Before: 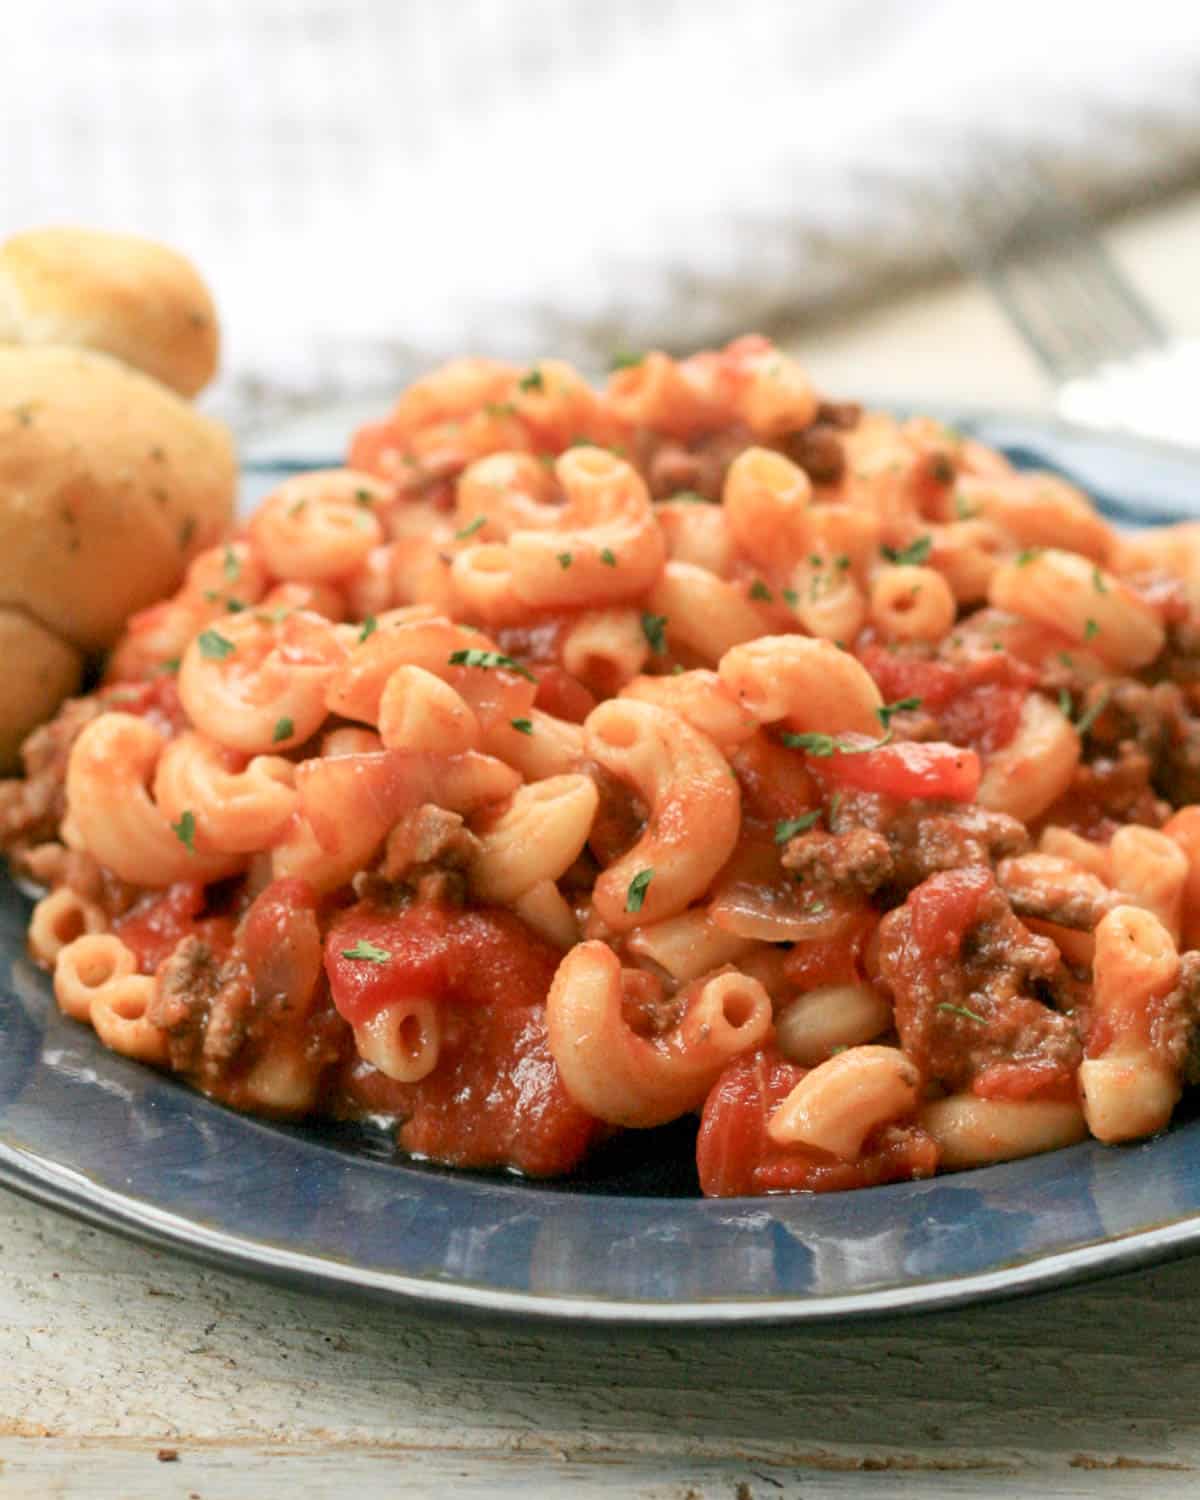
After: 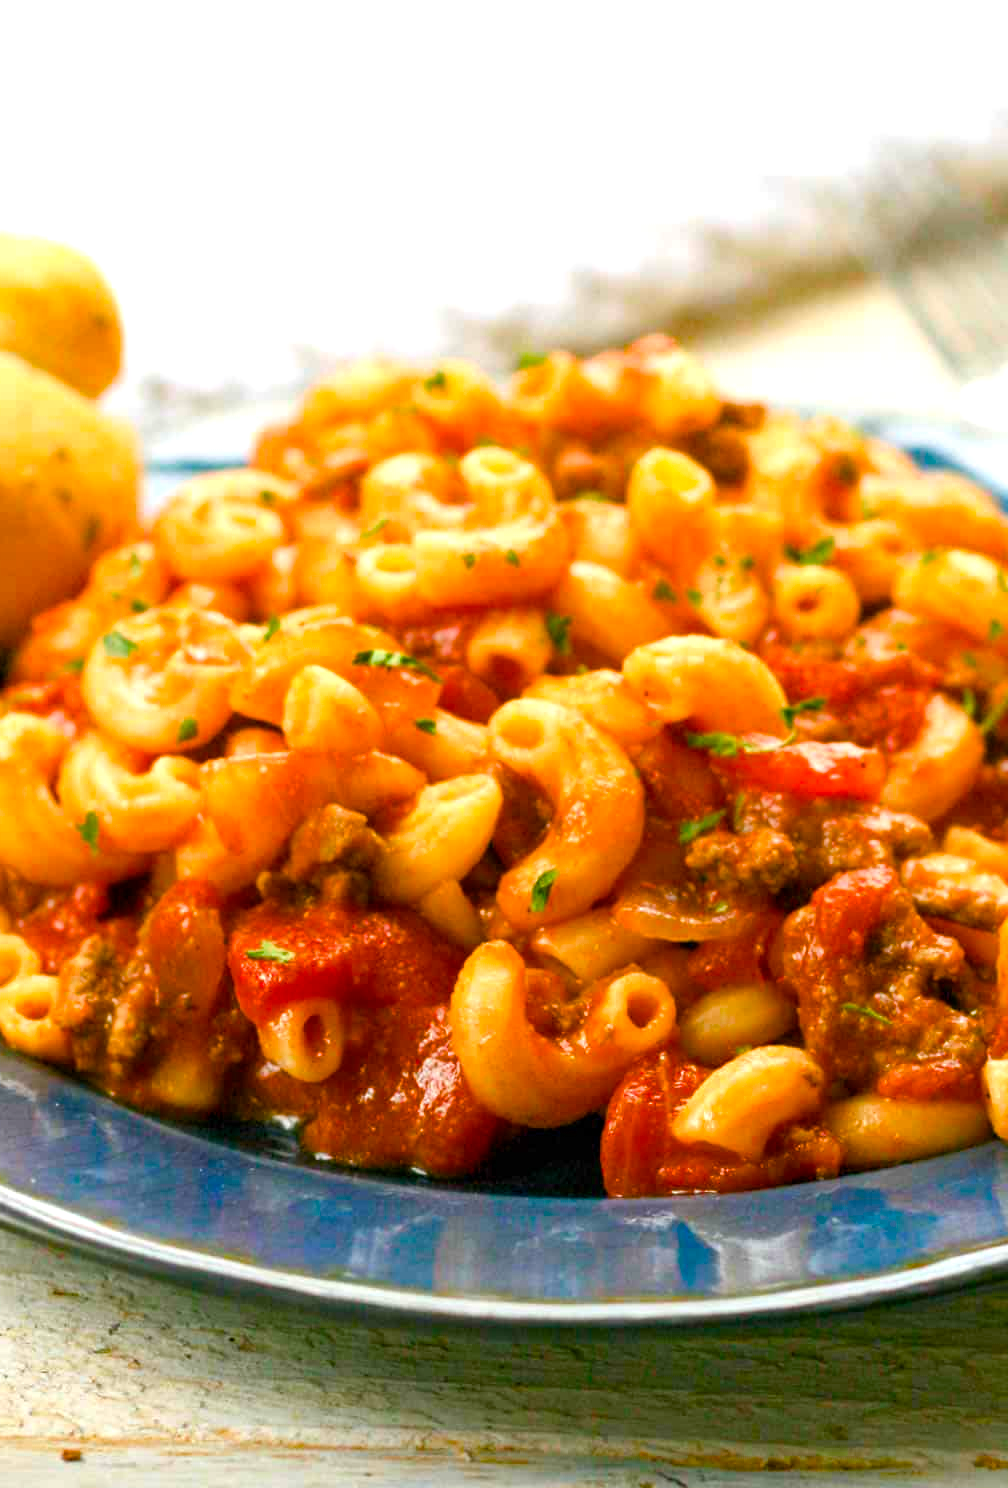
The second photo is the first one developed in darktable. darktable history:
color balance rgb: linear chroma grading › shadows 10%, linear chroma grading › highlights 10%, linear chroma grading › global chroma 15%, linear chroma grading › mid-tones 15%, perceptual saturation grading › global saturation 40%, perceptual saturation grading › highlights -25%, perceptual saturation grading › mid-tones 35%, perceptual saturation grading › shadows 35%, perceptual brilliance grading › global brilliance 11.29%, global vibrance 11.29%
crop: left 8.026%, right 7.374%
tone equalizer: on, module defaults
